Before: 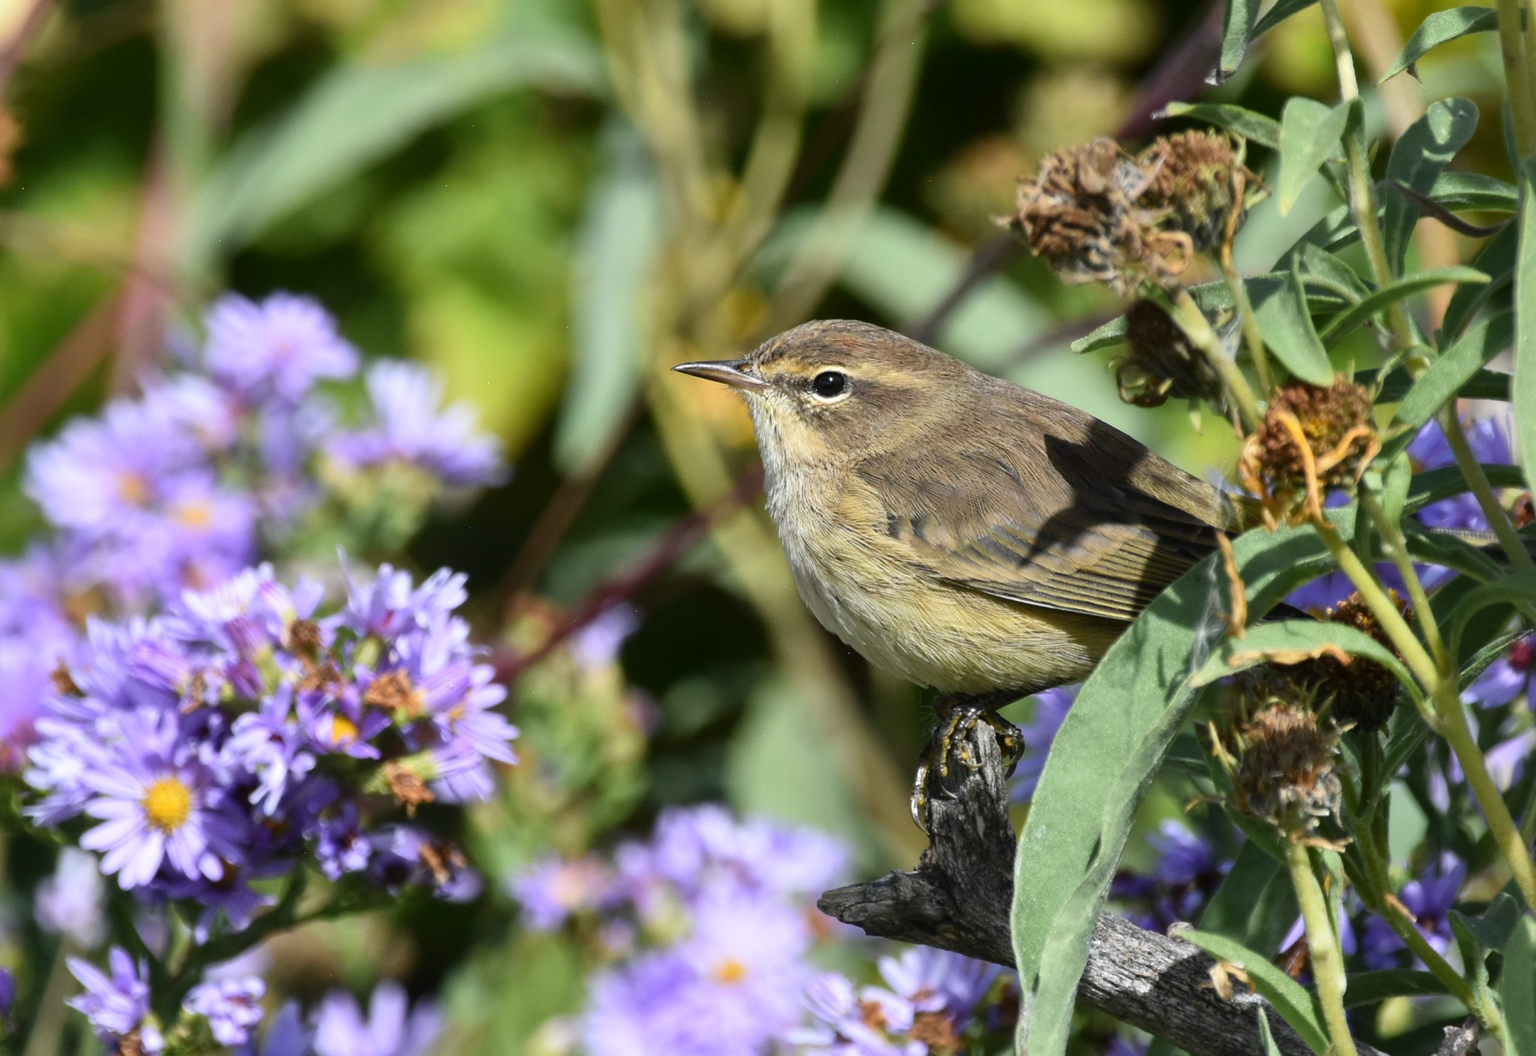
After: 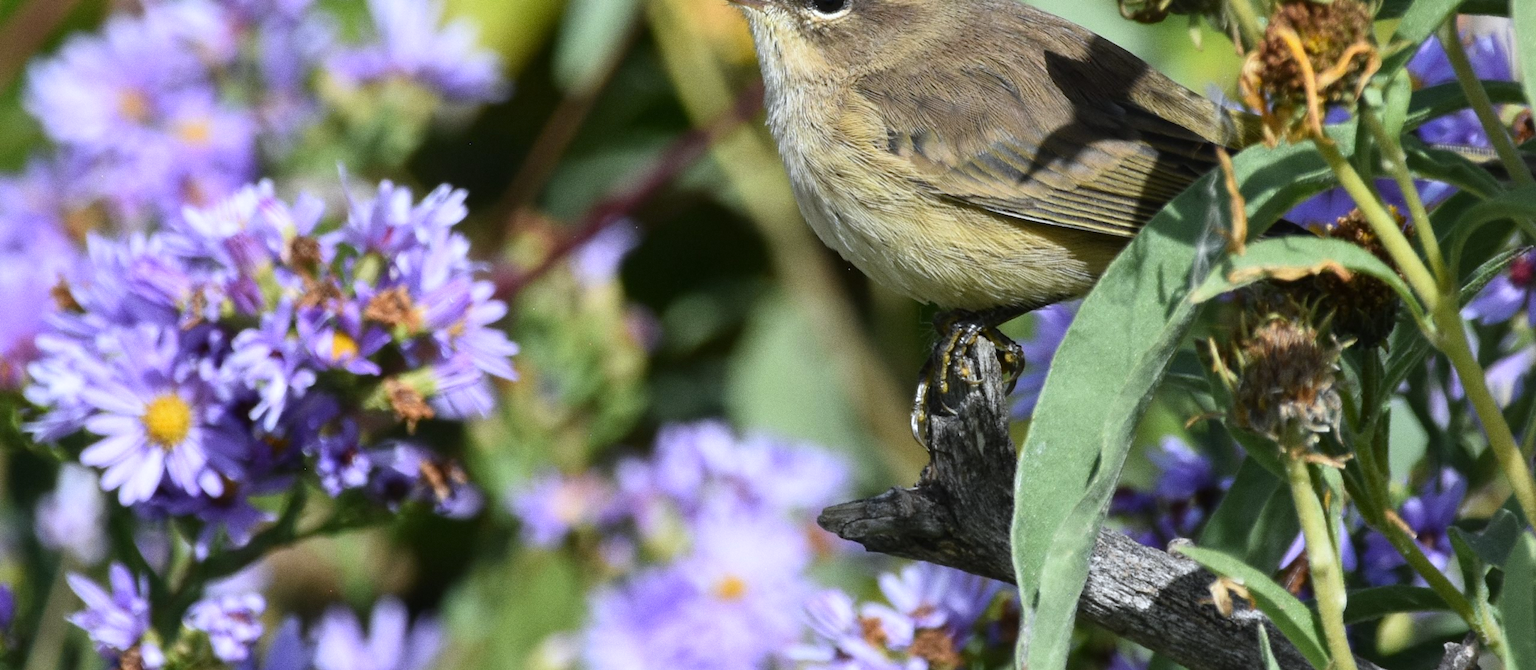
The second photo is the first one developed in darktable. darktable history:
grain: coarseness 0.09 ISO
crop and rotate: top 36.435%
white balance: red 0.98, blue 1.034
